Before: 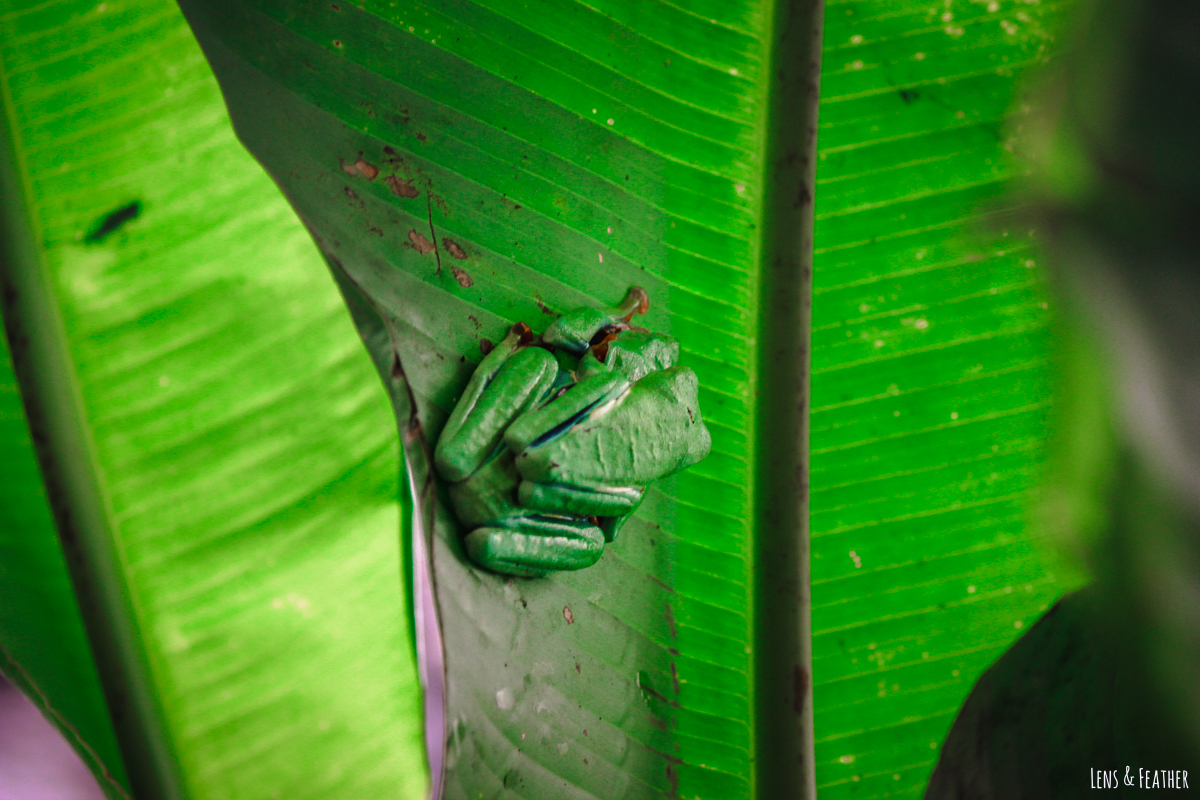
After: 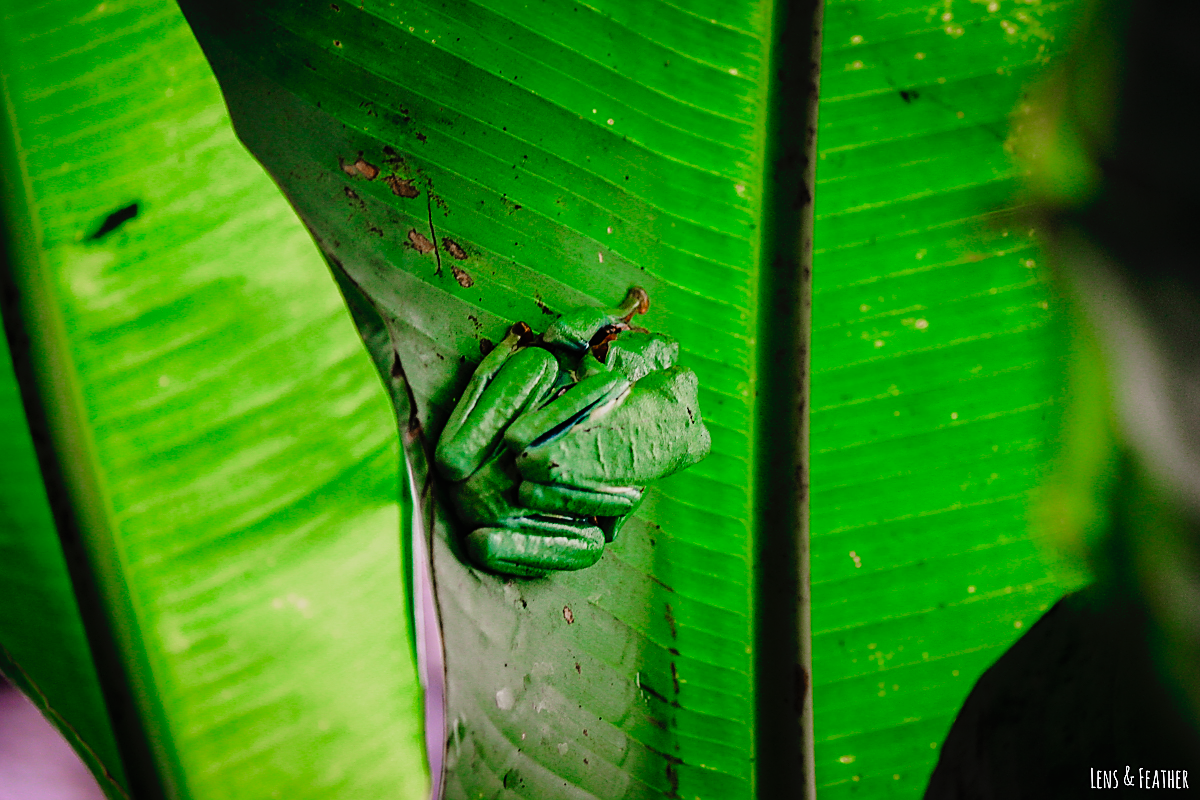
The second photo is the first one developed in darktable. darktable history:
tone curve: curves: ch0 [(0, 0) (0.003, 0.007) (0.011, 0.01) (0.025, 0.018) (0.044, 0.028) (0.069, 0.034) (0.1, 0.04) (0.136, 0.051) (0.177, 0.104) (0.224, 0.161) (0.277, 0.234) (0.335, 0.316) (0.399, 0.41) (0.468, 0.487) (0.543, 0.577) (0.623, 0.679) (0.709, 0.769) (0.801, 0.854) (0.898, 0.922) (1, 1)], preserve colors none
sharpen: radius 1.4, amount 1.25, threshold 0.7
filmic rgb: black relative exposure -7.65 EV, white relative exposure 4.56 EV, hardness 3.61
